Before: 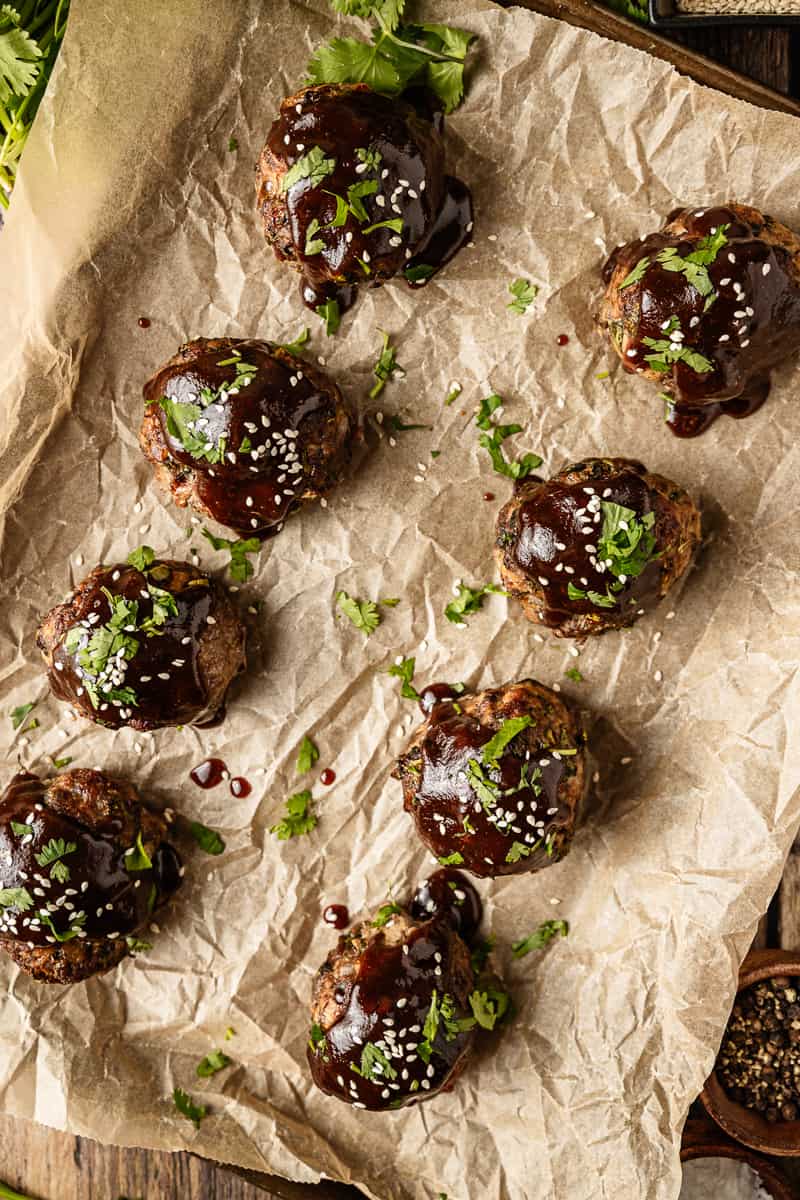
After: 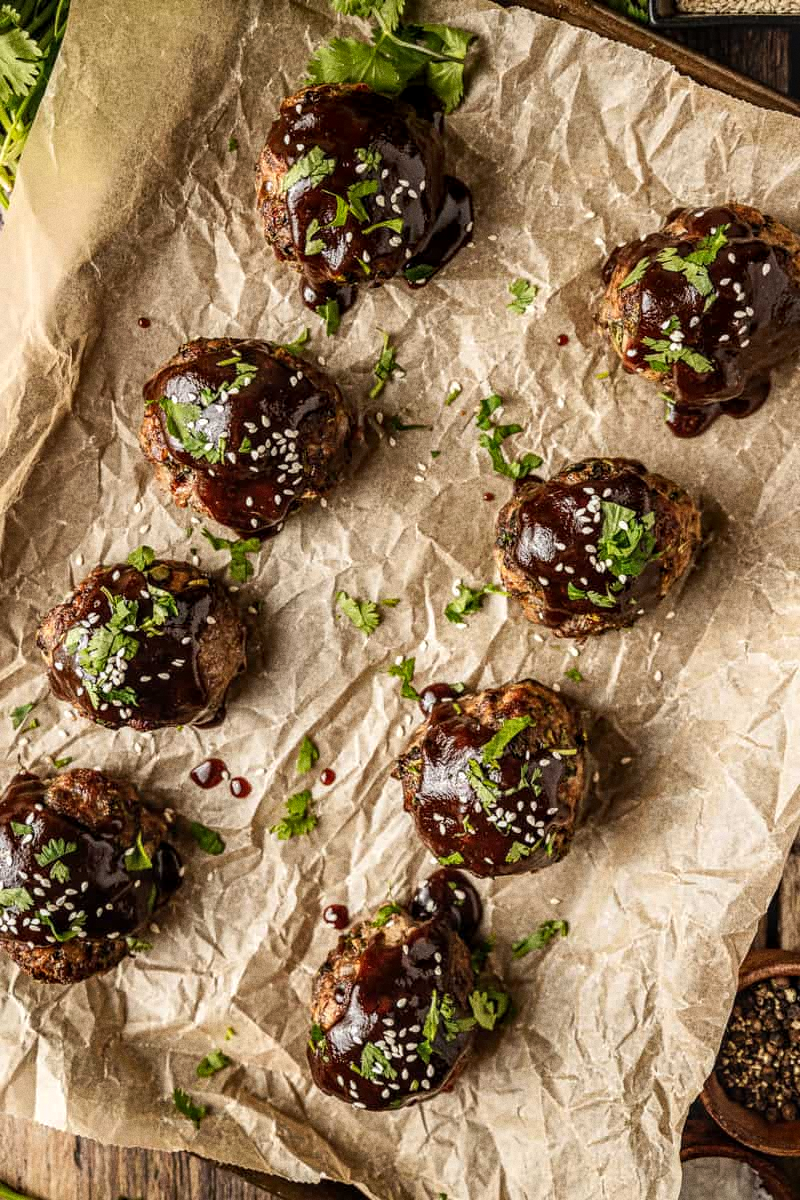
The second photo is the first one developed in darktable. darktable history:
local contrast: on, module defaults
grain: coarseness 0.47 ISO
tone curve: curves: ch0 [(0, 0) (0.003, 0.003) (0.011, 0.011) (0.025, 0.025) (0.044, 0.044) (0.069, 0.068) (0.1, 0.098) (0.136, 0.134) (0.177, 0.175) (0.224, 0.221) (0.277, 0.273) (0.335, 0.331) (0.399, 0.394) (0.468, 0.462) (0.543, 0.543) (0.623, 0.623) (0.709, 0.709) (0.801, 0.801) (0.898, 0.898) (1, 1)], preserve colors none
shadows and highlights: shadows -70, highlights 35, soften with gaussian
